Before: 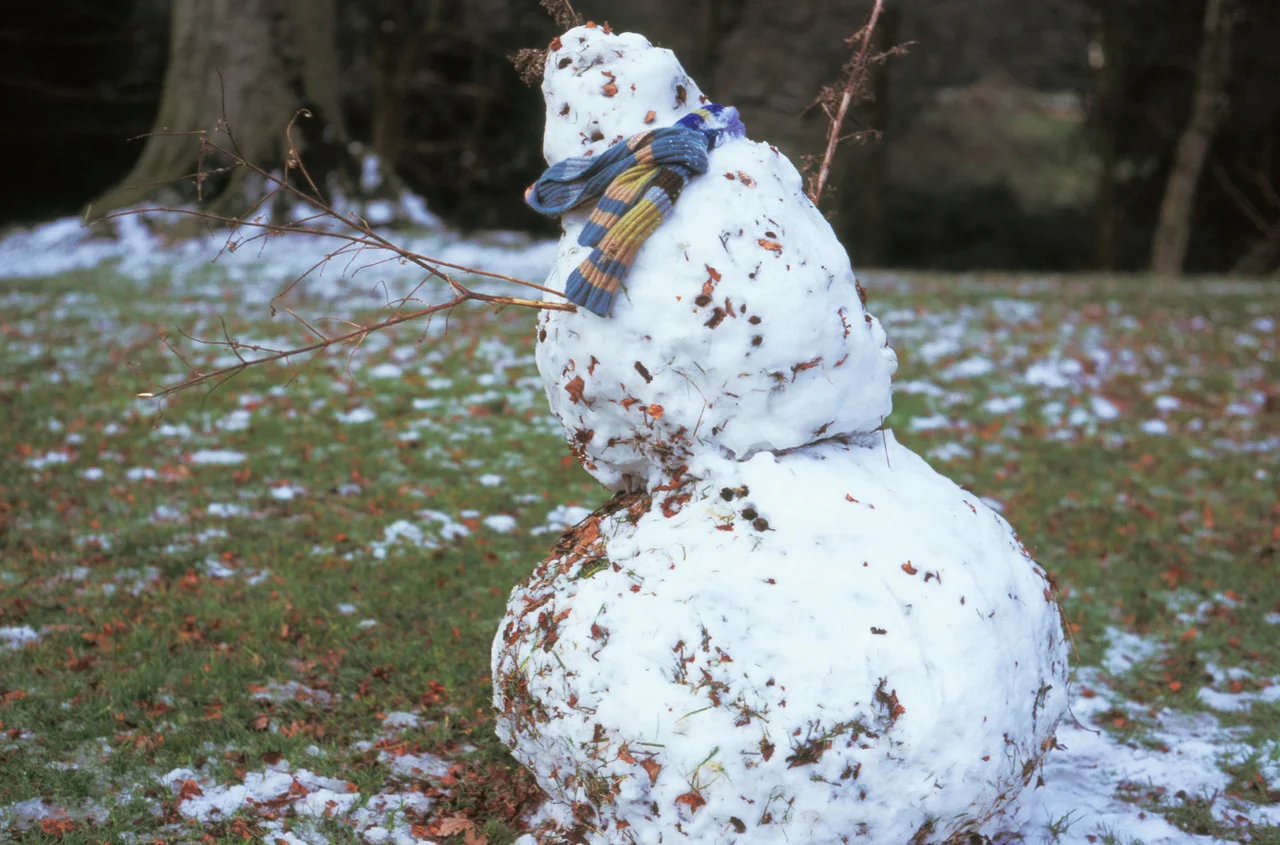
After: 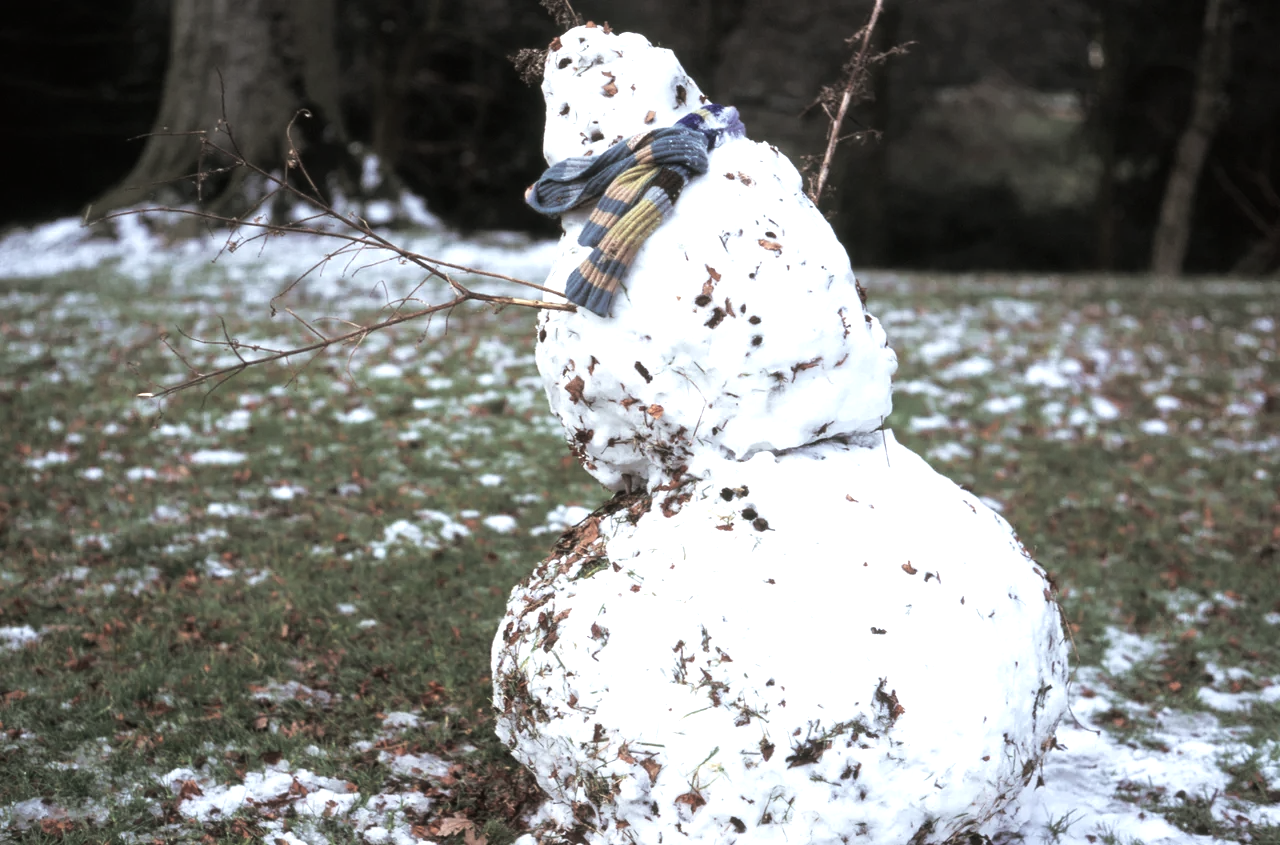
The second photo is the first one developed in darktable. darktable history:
color correction: saturation 0.57
tone equalizer: -8 EV -0.75 EV, -7 EV -0.7 EV, -6 EV -0.6 EV, -5 EV -0.4 EV, -3 EV 0.4 EV, -2 EV 0.6 EV, -1 EV 0.7 EV, +0 EV 0.75 EV, edges refinement/feathering 500, mask exposure compensation -1.57 EV, preserve details no
